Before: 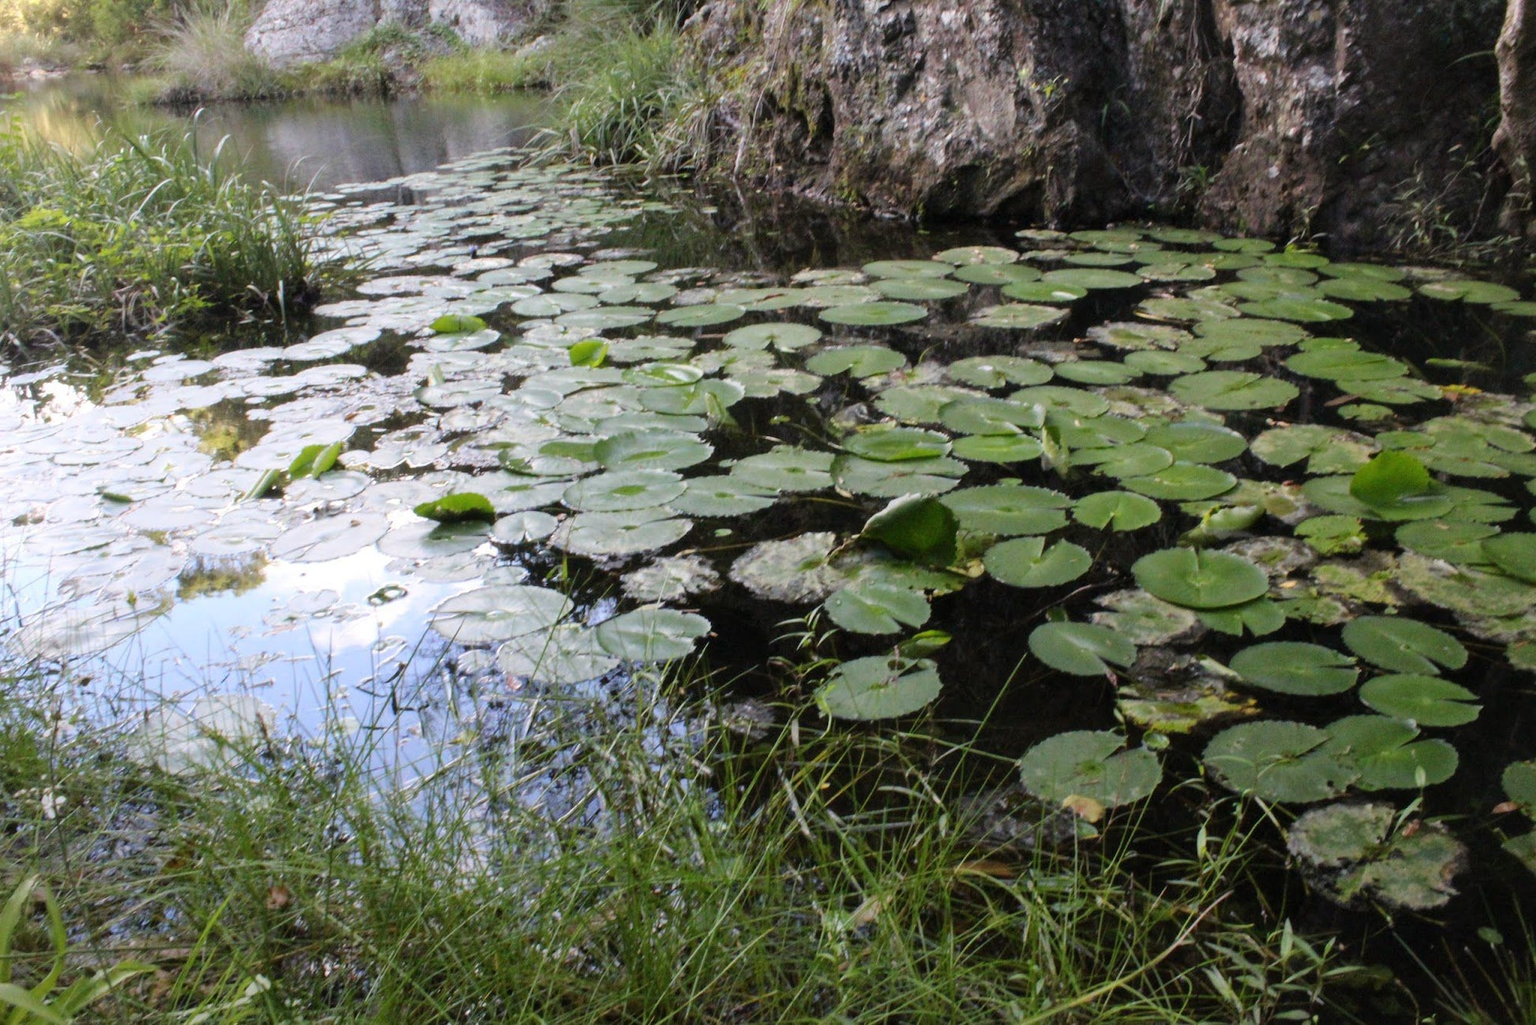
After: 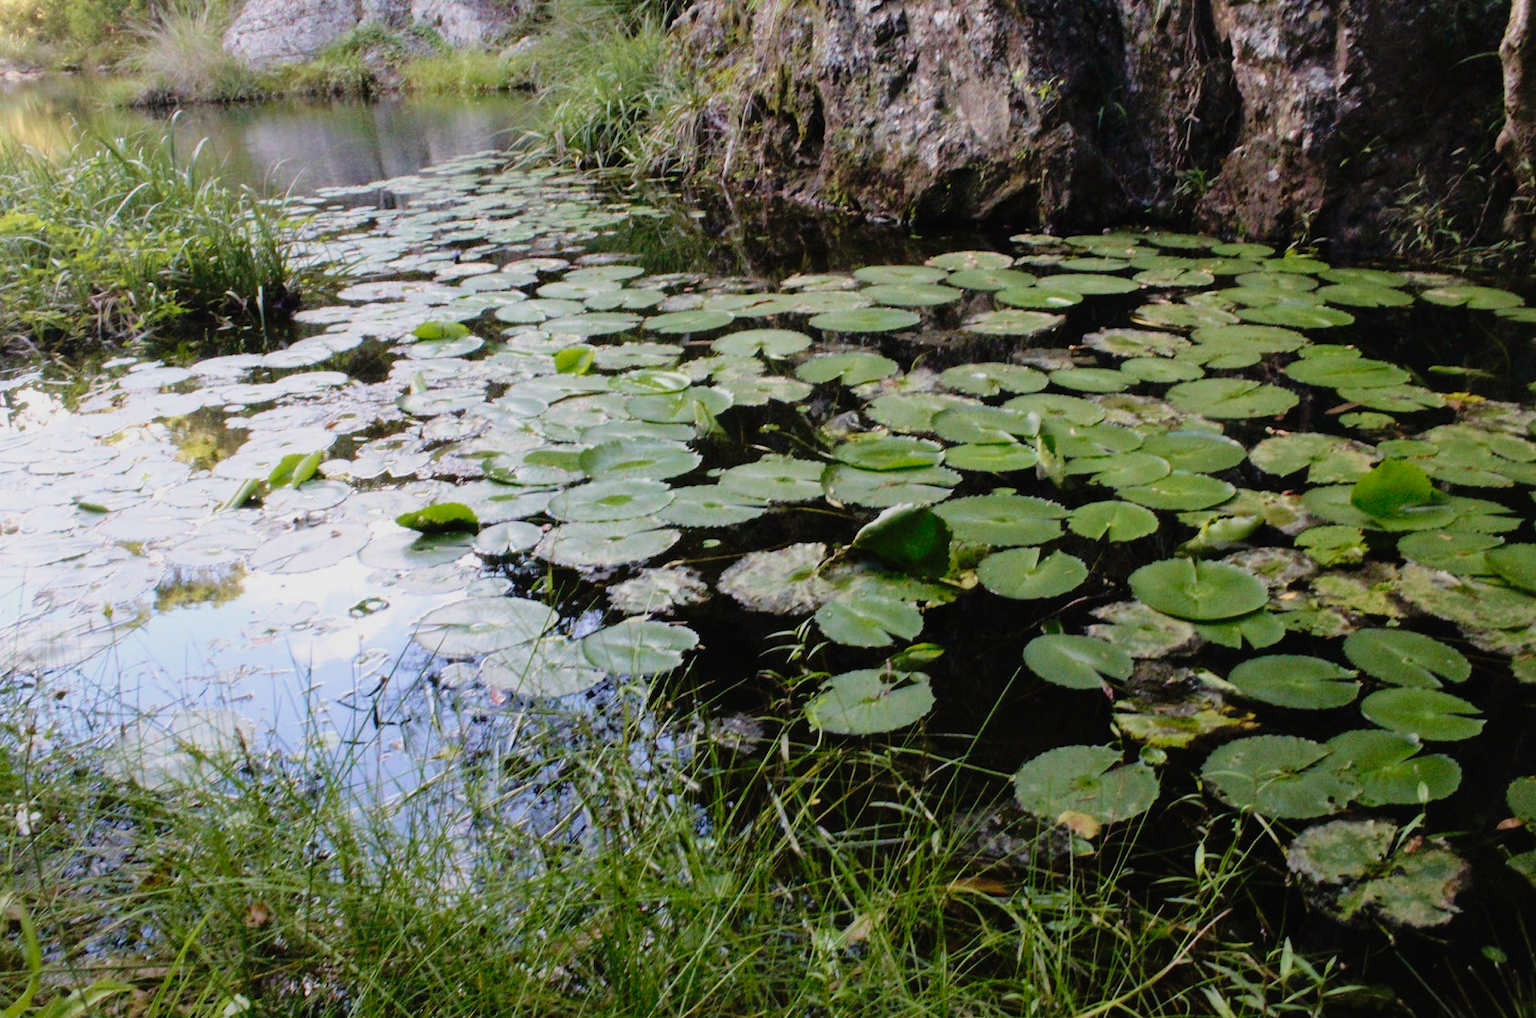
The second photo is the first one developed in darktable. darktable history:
tone curve: curves: ch0 [(0, 0.009) (0.105, 0.054) (0.195, 0.132) (0.289, 0.278) (0.384, 0.391) (0.513, 0.53) (0.66, 0.667) (0.895, 0.863) (1, 0.919)]; ch1 [(0, 0) (0.161, 0.092) (0.35, 0.33) (0.403, 0.395) (0.456, 0.469) (0.502, 0.499) (0.519, 0.514) (0.576, 0.584) (0.642, 0.658) (0.701, 0.742) (1, 0.942)]; ch2 [(0, 0) (0.371, 0.362) (0.437, 0.437) (0.501, 0.5) (0.53, 0.528) (0.569, 0.564) (0.619, 0.58) (0.883, 0.752) (1, 0.929)], preserve colors none
crop: left 1.717%, right 0.273%, bottom 1.868%
velvia: on, module defaults
